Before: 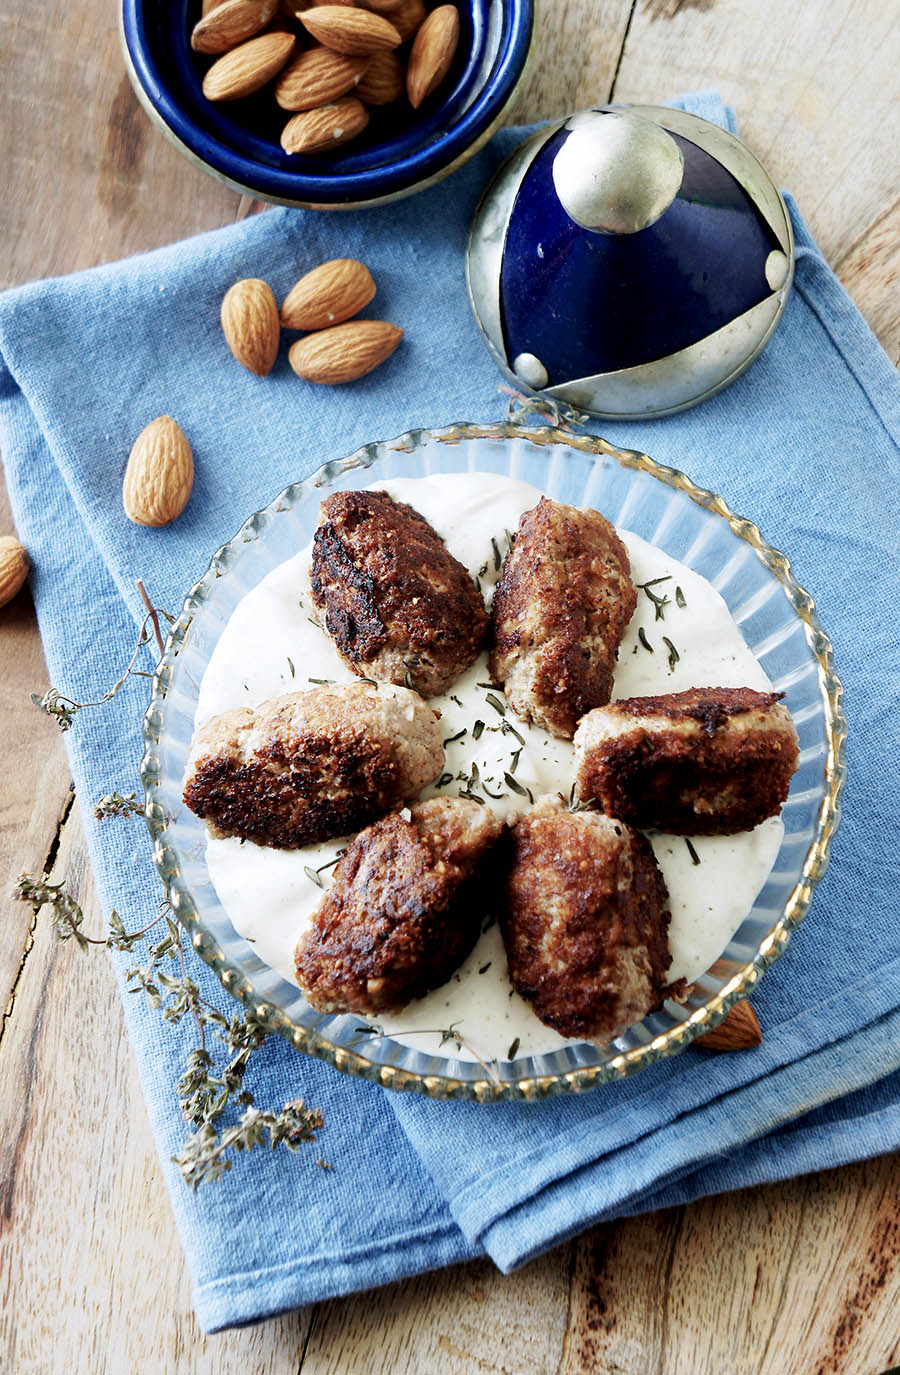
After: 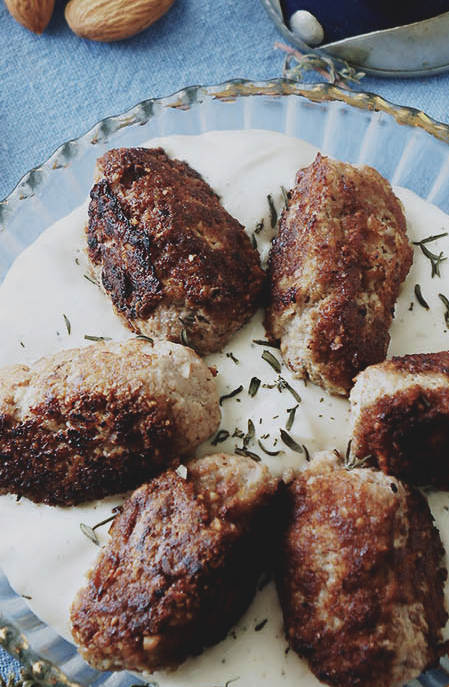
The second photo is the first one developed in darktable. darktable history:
tone equalizer: on, module defaults
exposure: black level correction -0.015, exposure -0.5 EV, compensate highlight preservation false
crop: left 25%, top 25%, right 25%, bottom 25%
